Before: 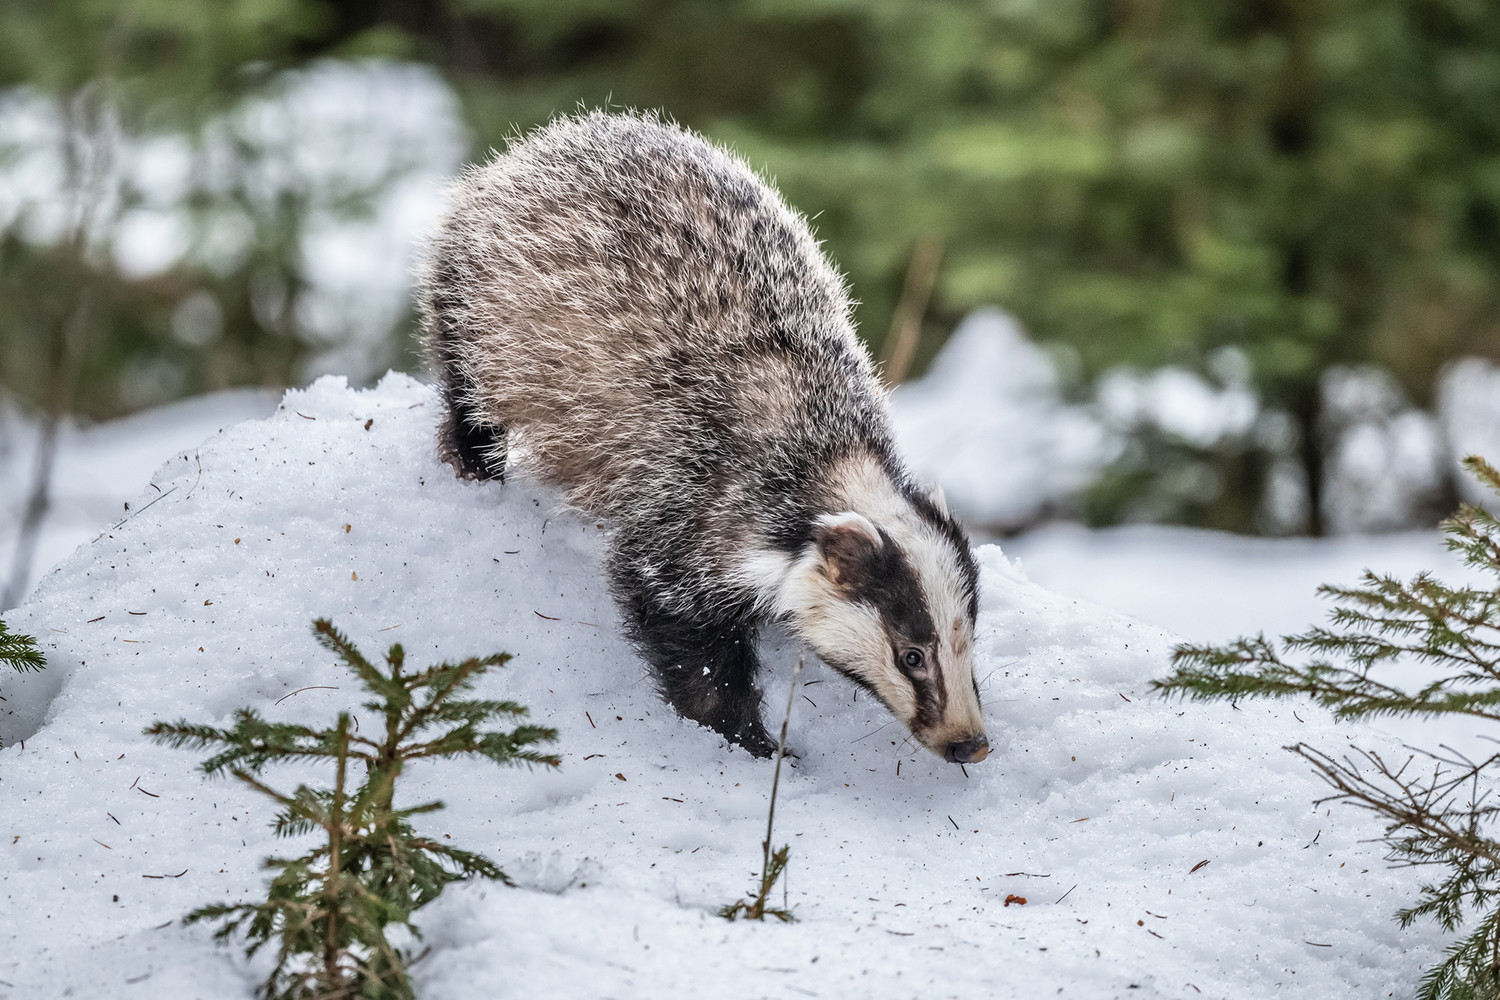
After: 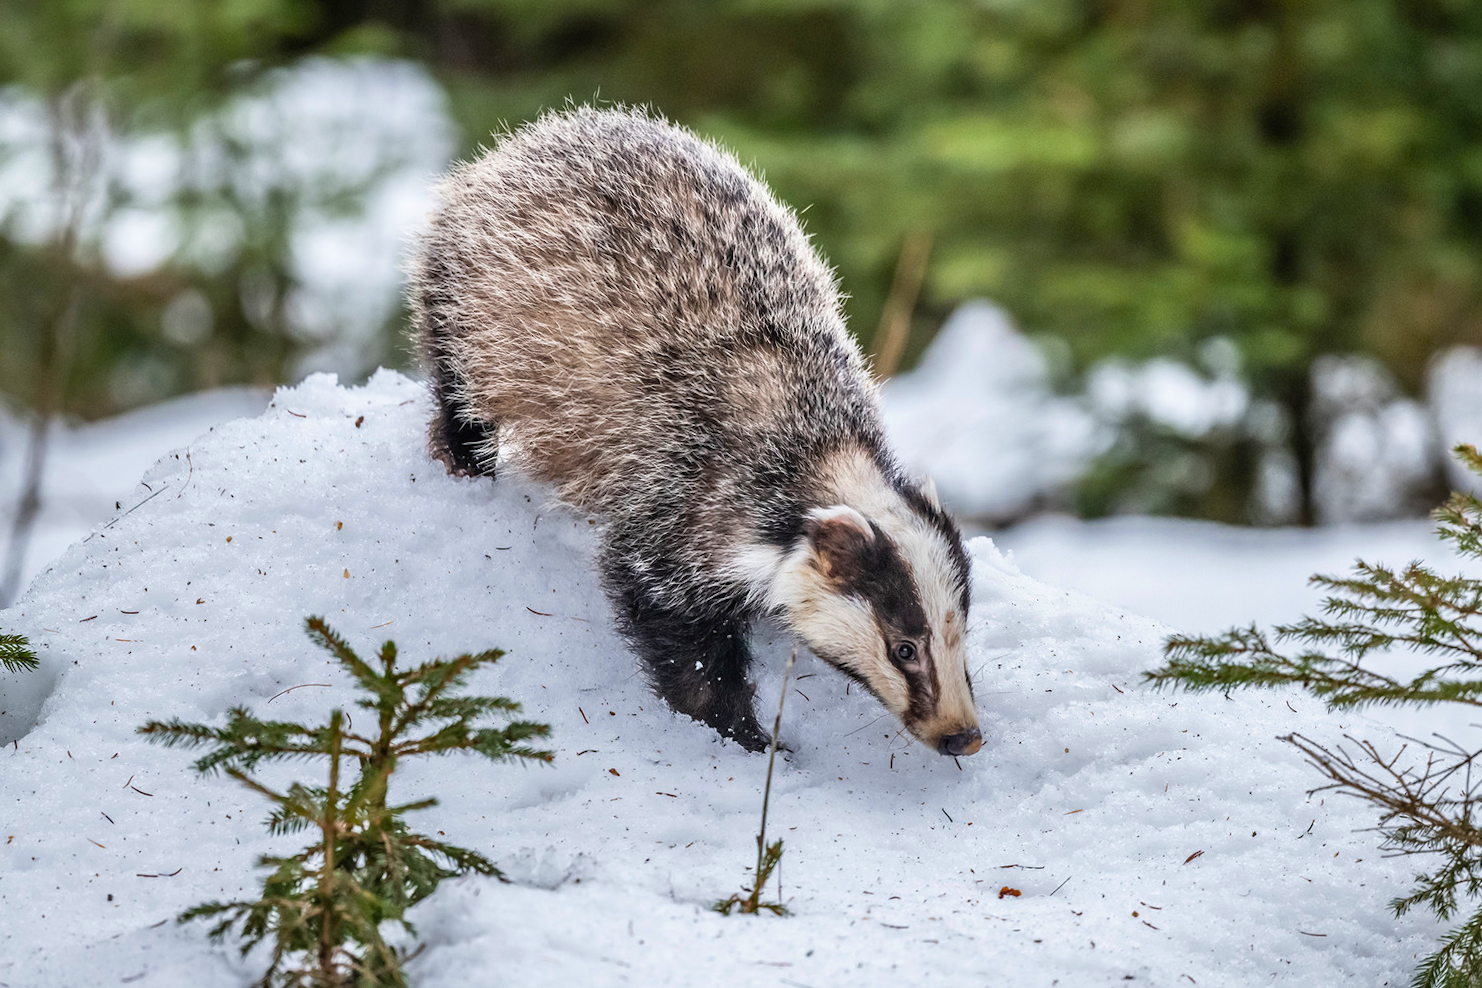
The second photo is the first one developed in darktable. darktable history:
rotate and perspective: rotation -0.45°, automatic cropping original format, crop left 0.008, crop right 0.992, crop top 0.012, crop bottom 0.988
color balance rgb: perceptual saturation grading › global saturation 25%, global vibrance 20%
